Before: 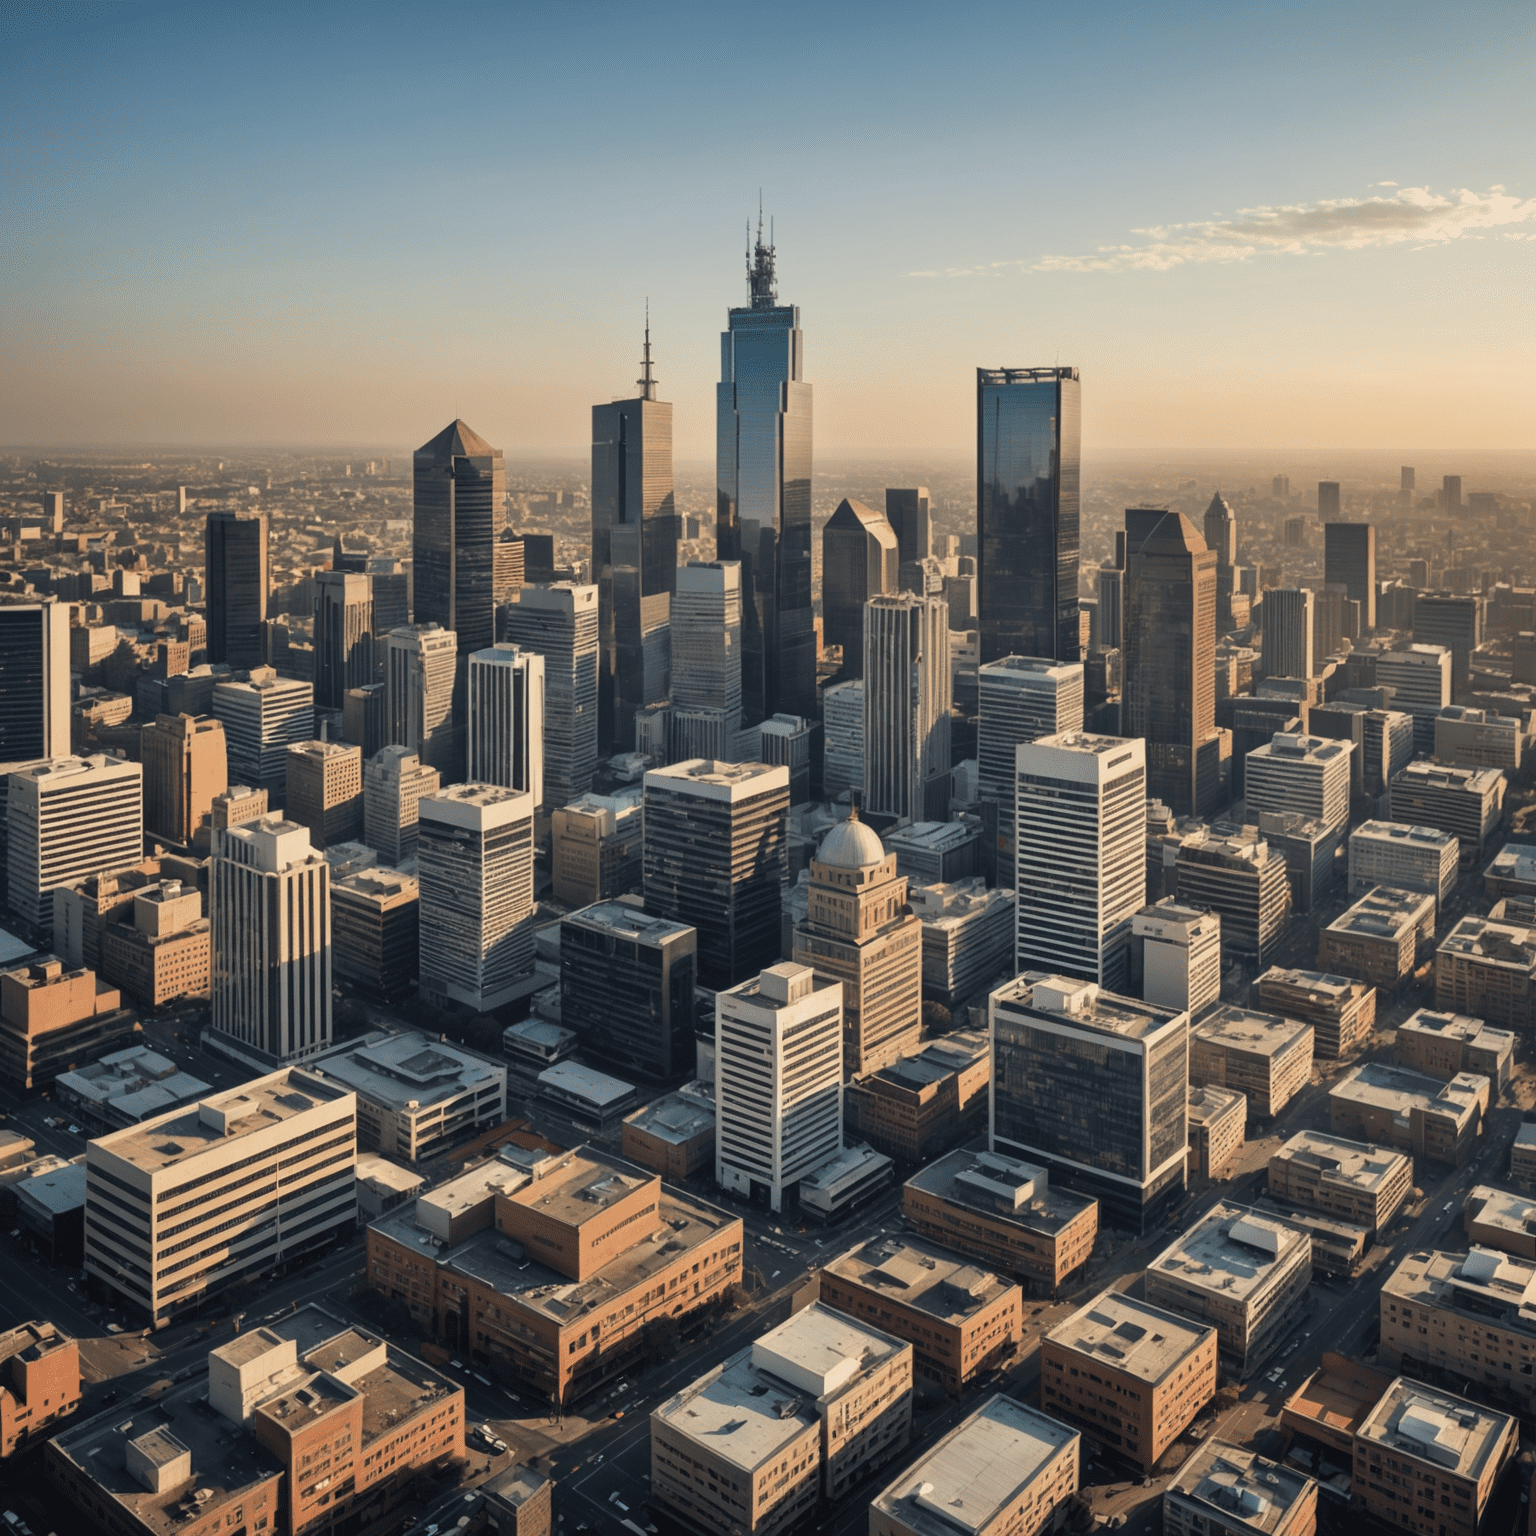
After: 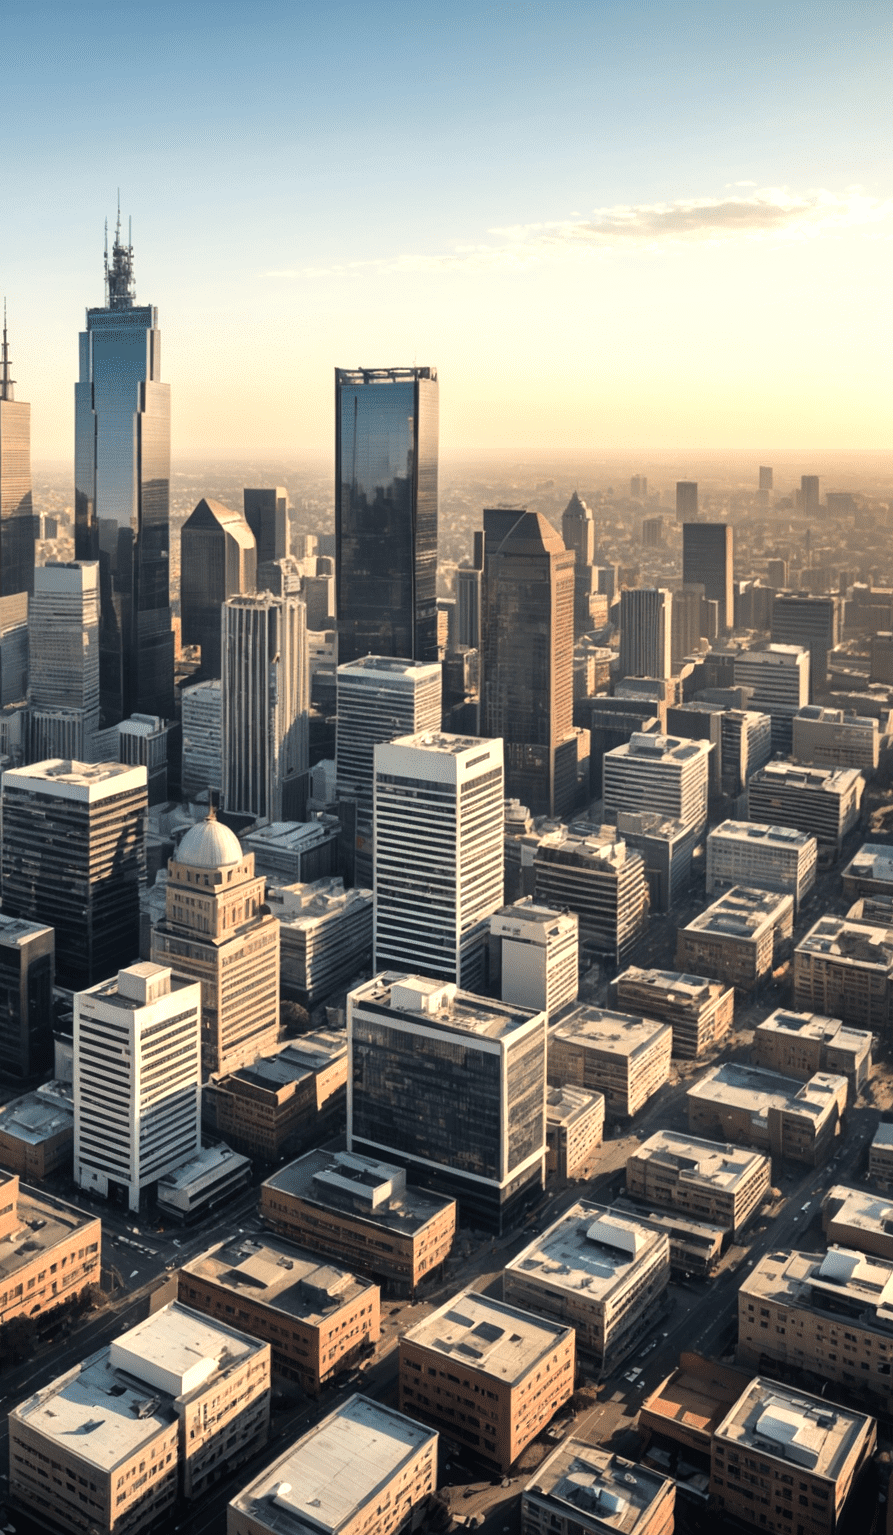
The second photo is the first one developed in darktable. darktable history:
tone equalizer: -8 EV -0.723 EV, -7 EV -0.725 EV, -6 EV -0.616 EV, -5 EV -0.384 EV, -3 EV 0.375 EV, -2 EV 0.6 EV, -1 EV 0.683 EV, +0 EV 0.728 EV, mask exposure compensation -0.493 EV
crop: left 41.811%
